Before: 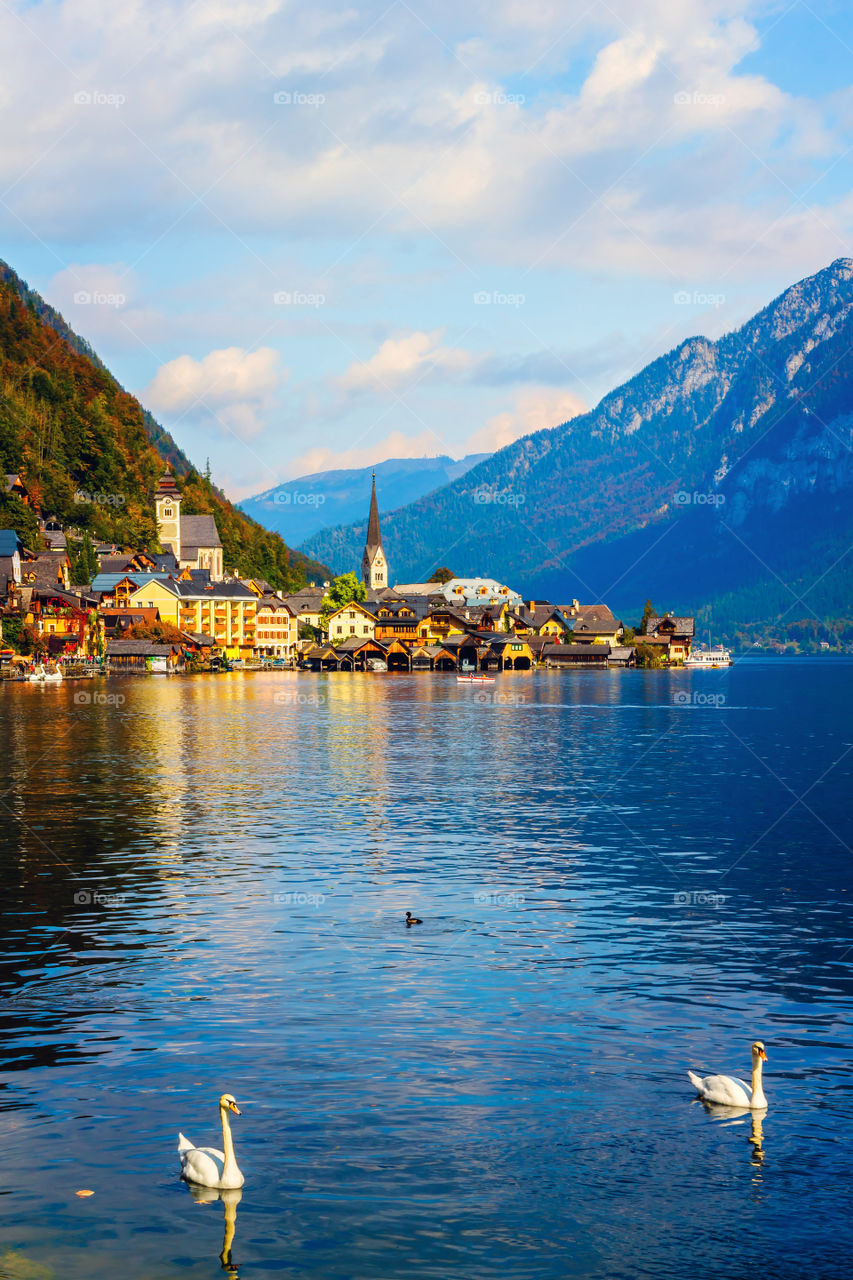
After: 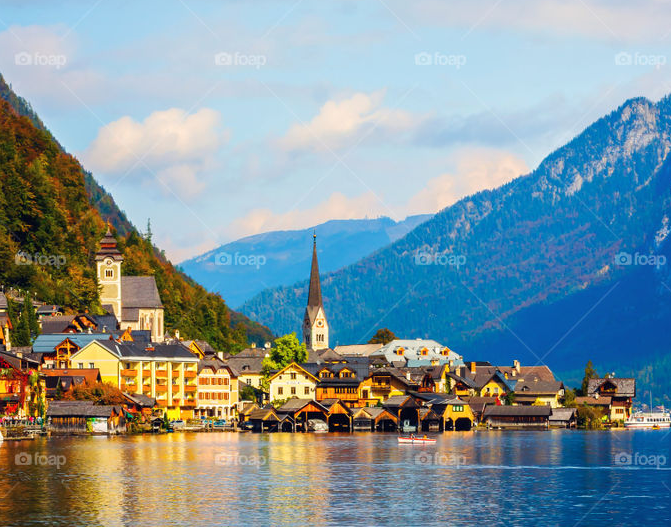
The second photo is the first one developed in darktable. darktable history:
crop: left 7.013%, top 18.749%, right 14.277%, bottom 40.038%
